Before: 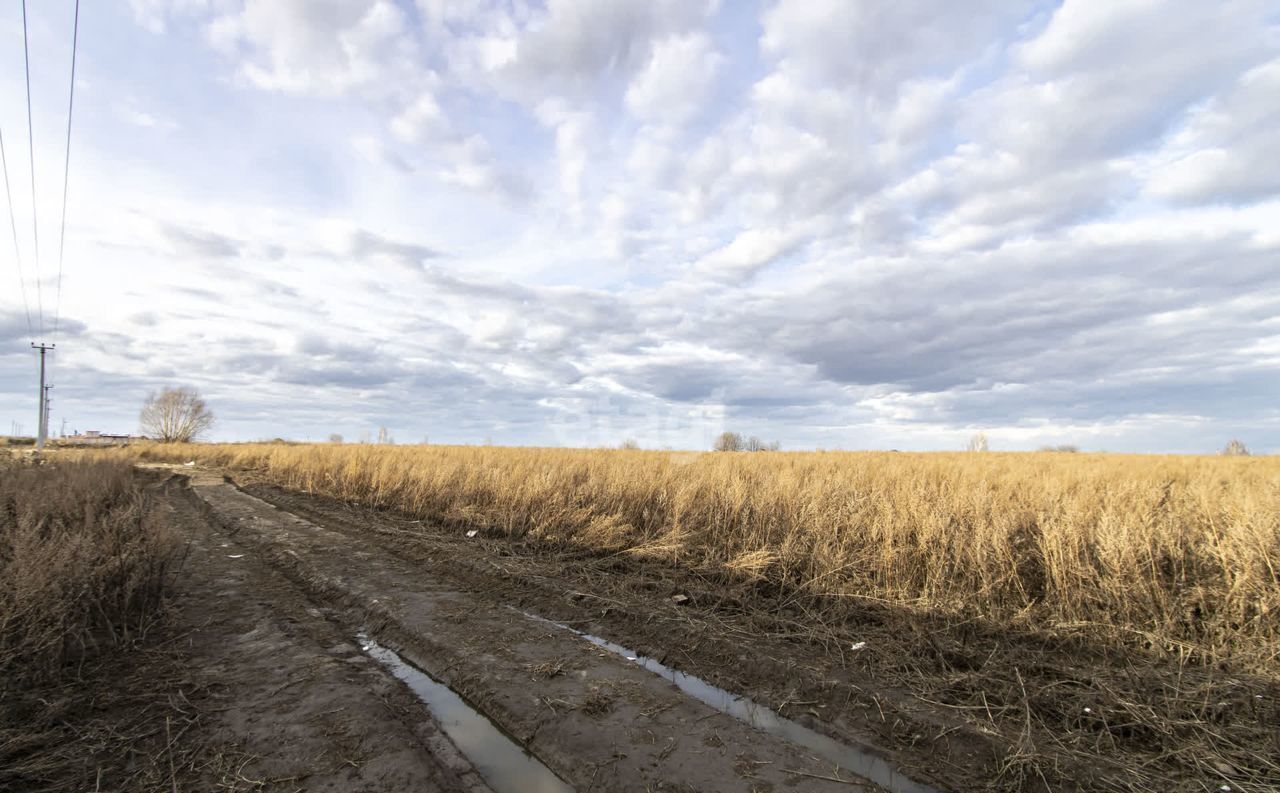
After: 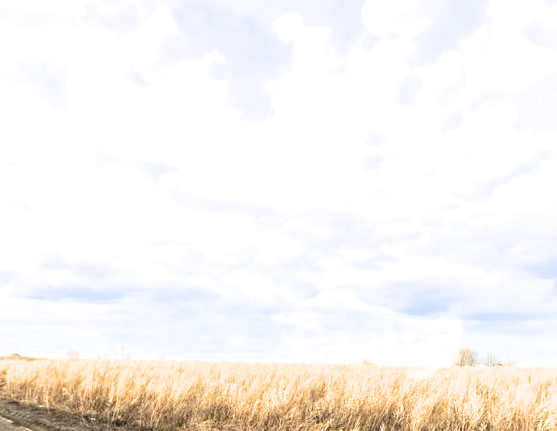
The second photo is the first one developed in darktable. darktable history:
crop: left 20.578%, top 10.837%, right 35.841%, bottom 34.712%
filmic rgb: middle gray luminance 9.32%, black relative exposure -10.58 EV, white relative exposure 3.44 EV, threshold 5.98 EV, target black luminance 0%, hardness 5.99, latitude 59.51%, contrast 1.087, highlights saturation mix 4.89%, shadows ↔ highlights balance 28.91%, color science v6 (2022), enable highlight reconstruction true
exposure: black level correction 0.001, exposure 1.398 EV, compensate highlight preservation false
